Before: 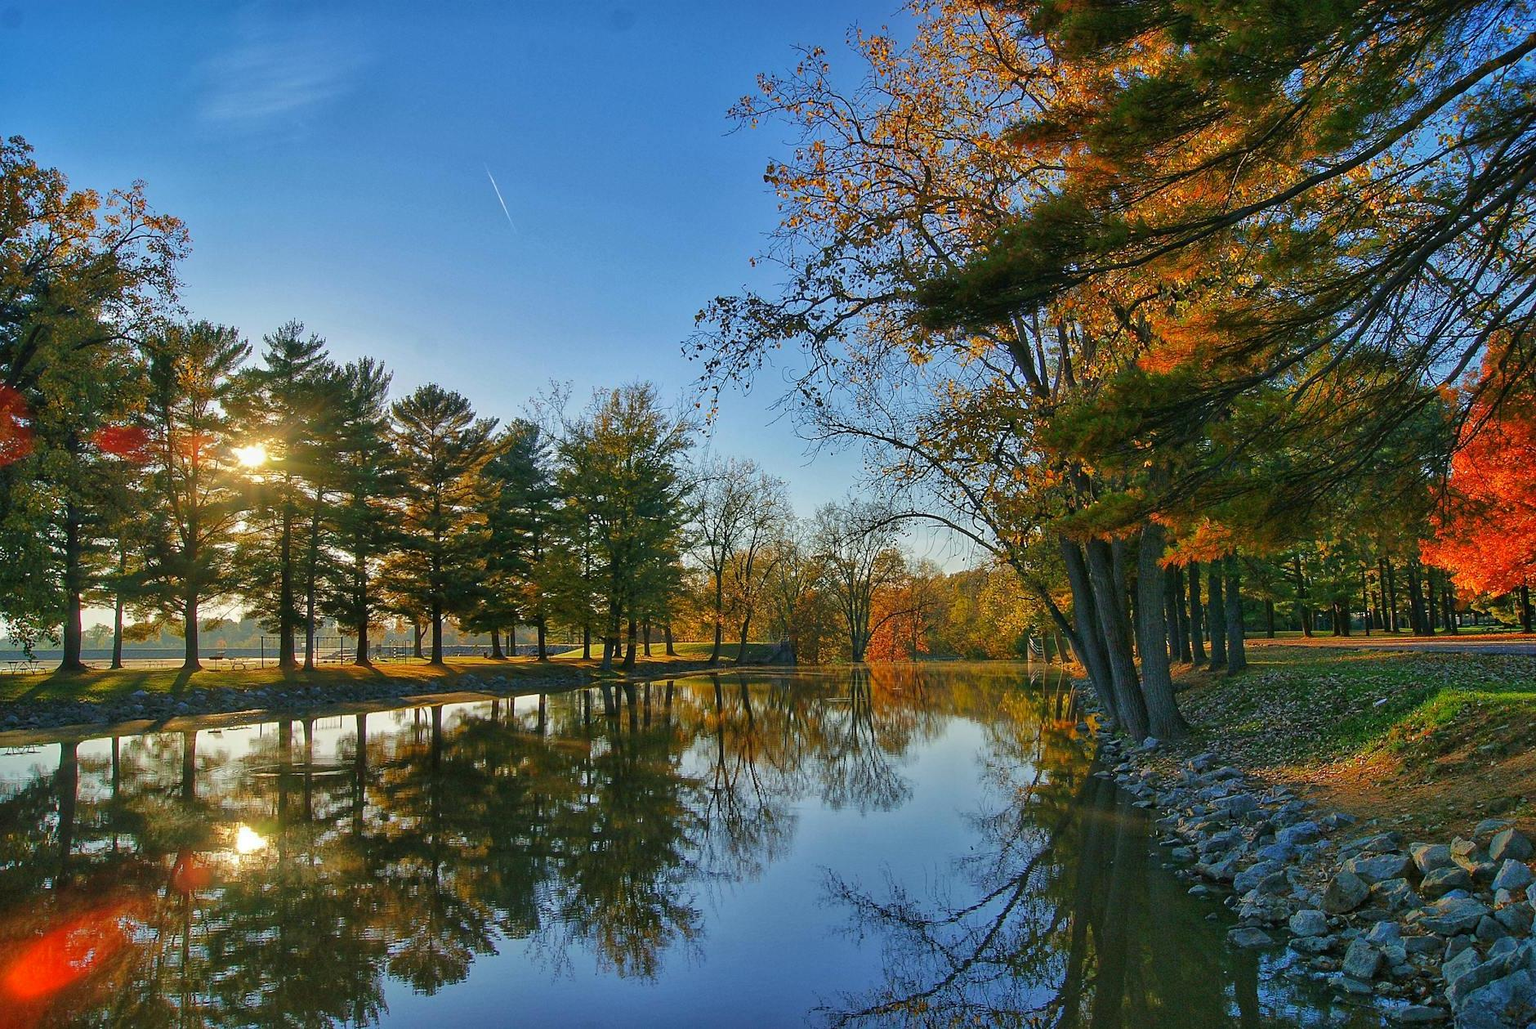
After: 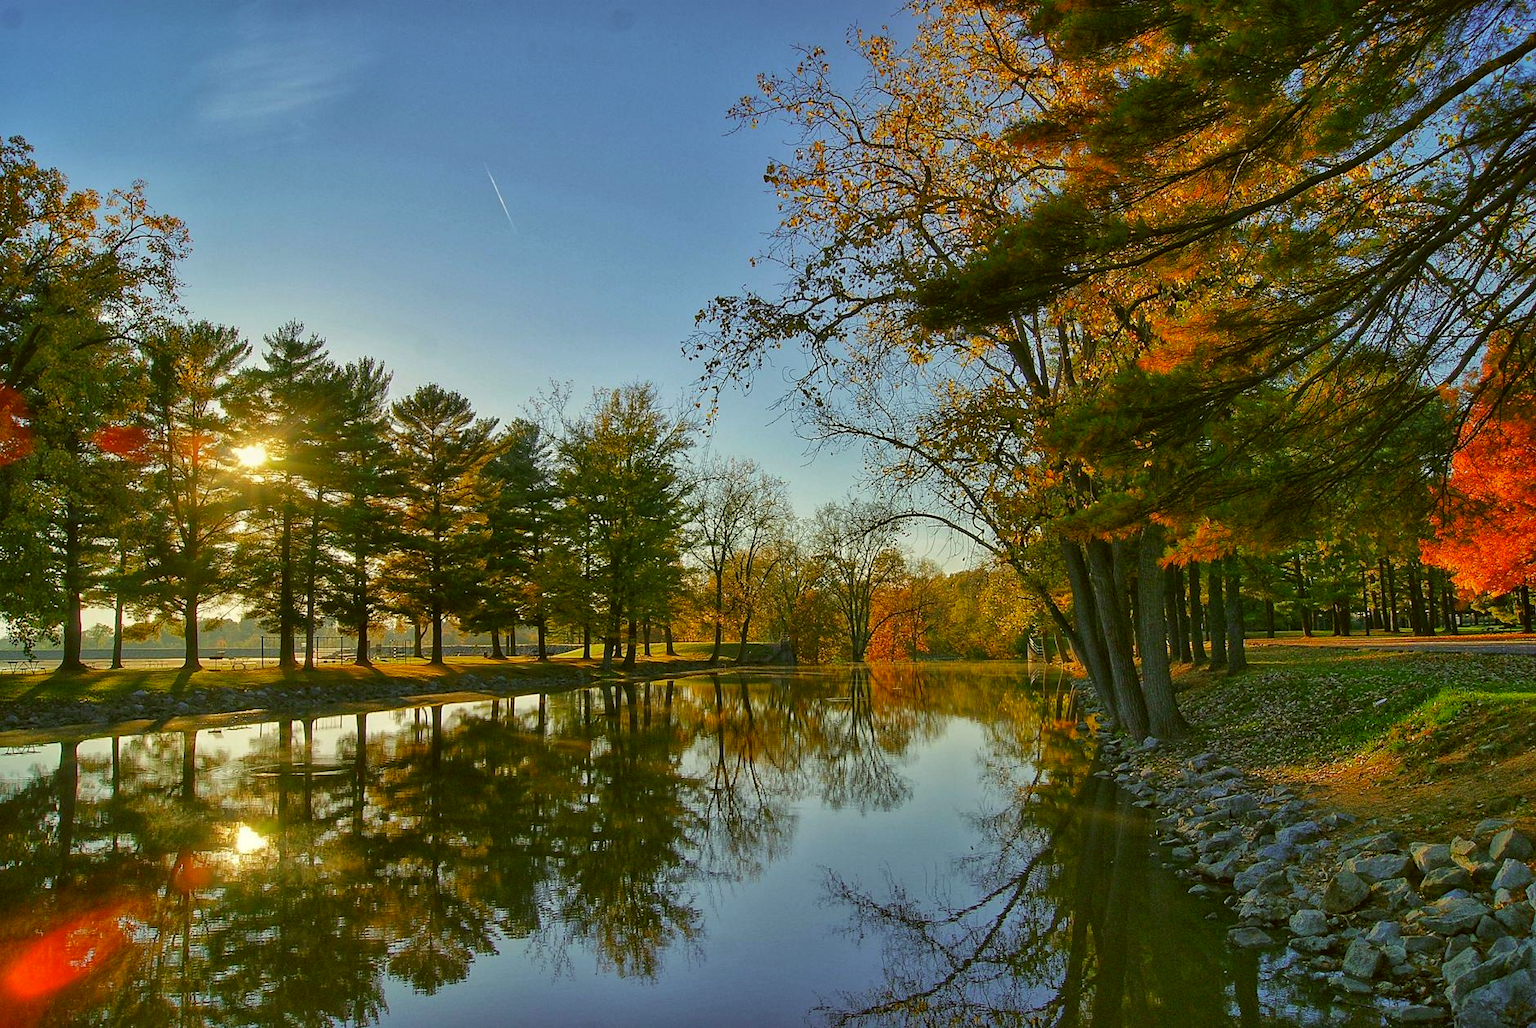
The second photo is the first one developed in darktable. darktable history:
color correction: highlights a* -1.75, highlights b* 10.61, shadows a* 0.395, shadows b* 18.69
